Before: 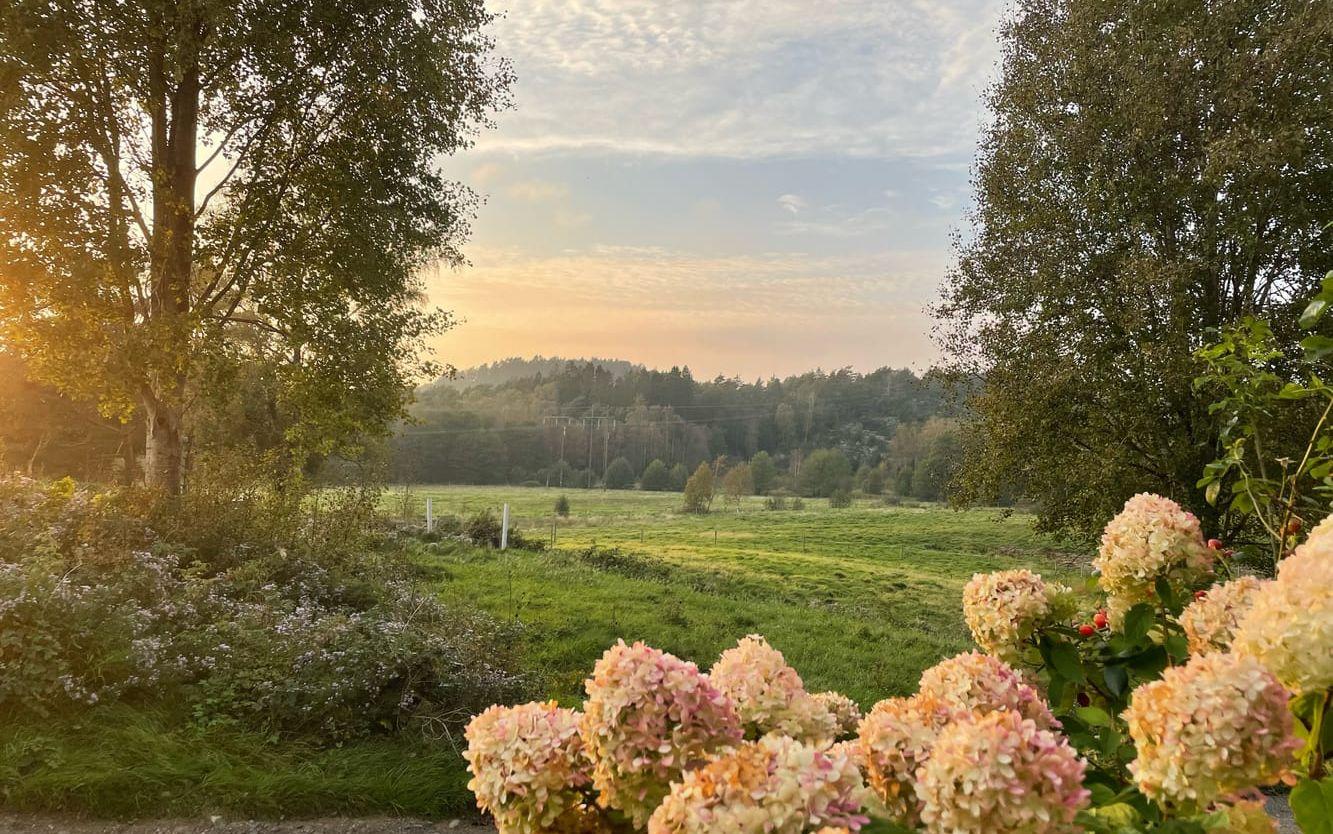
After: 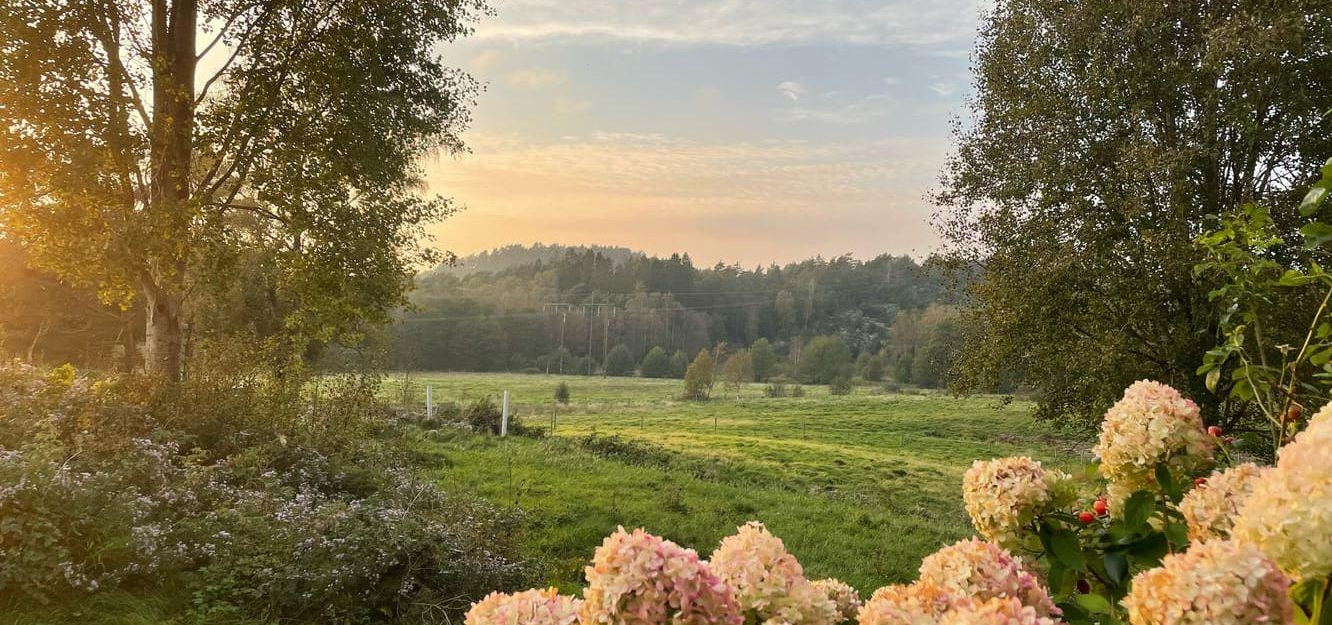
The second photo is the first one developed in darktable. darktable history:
crop: top 13.654%, bottom 11.378%
